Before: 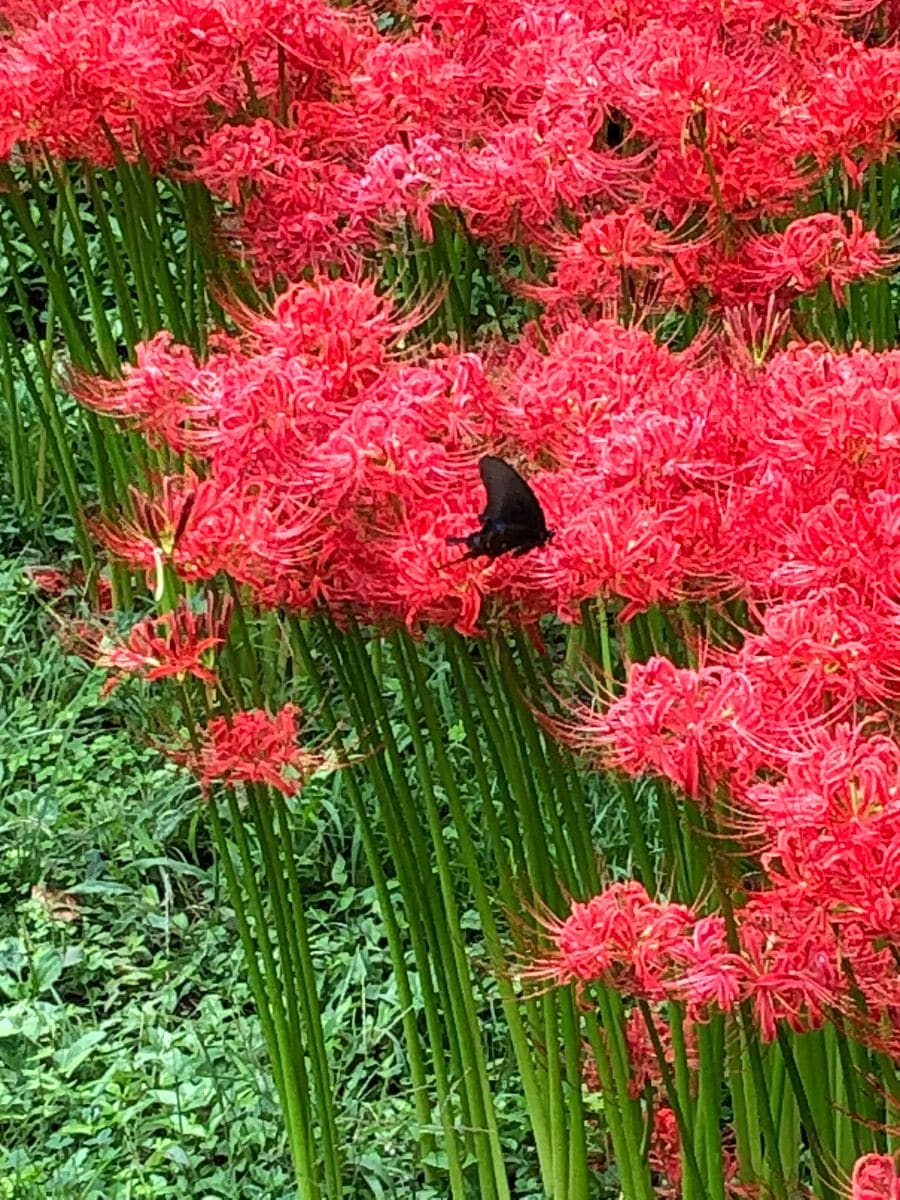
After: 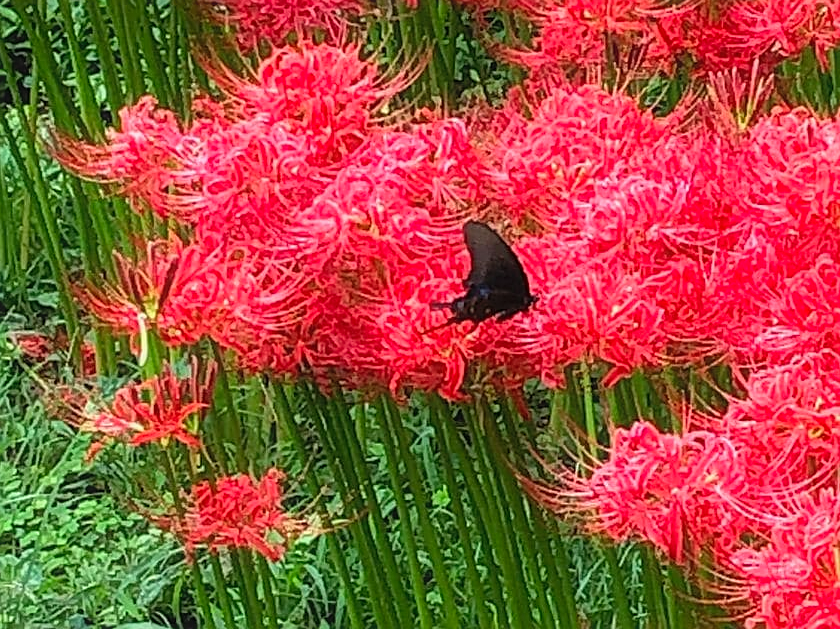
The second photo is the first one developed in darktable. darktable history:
contrast equalizer: y [[0.5, 0.486, 0.447, 0.446, 0.489, 0.5], [0.5 ×6], [0.5 ×6], [0 ×6], [0 ×6]]
contrast brightness saturation: contrast 0.029, brightness 0.062, saturation 0.13
color correction: highlights b* 0.025
crop: left 1.819%, top 19.631%, right 4.75%, bottom 27.949%
sharpen: on, module defaults
